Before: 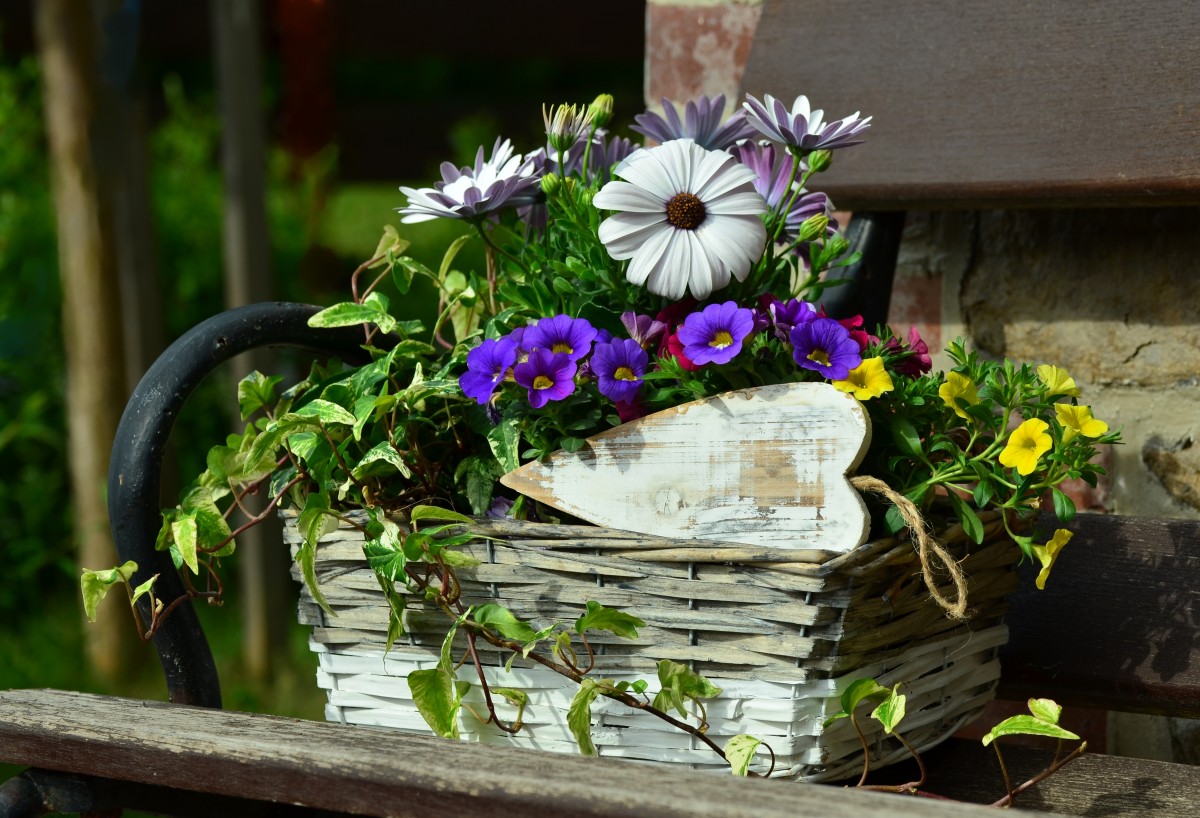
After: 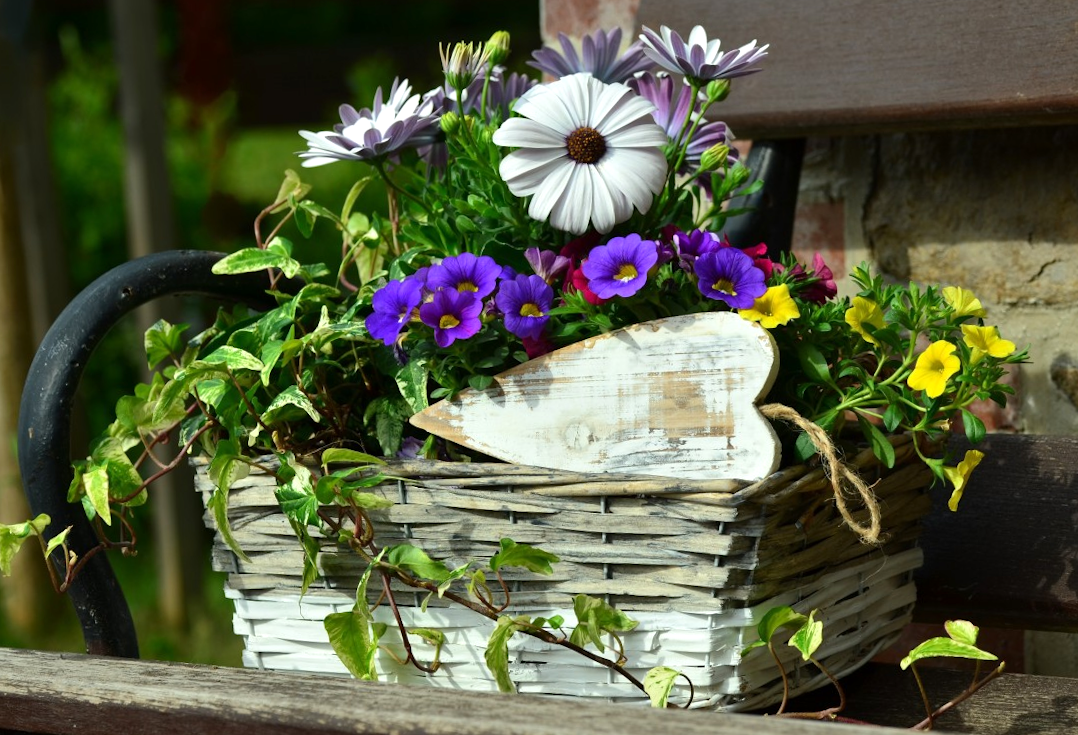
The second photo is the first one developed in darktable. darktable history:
crop and rotate: angle 1.96°, left 5.673%, top 5.673%
exposure: exposure 0.2 EV, compensate highlight preservation false
